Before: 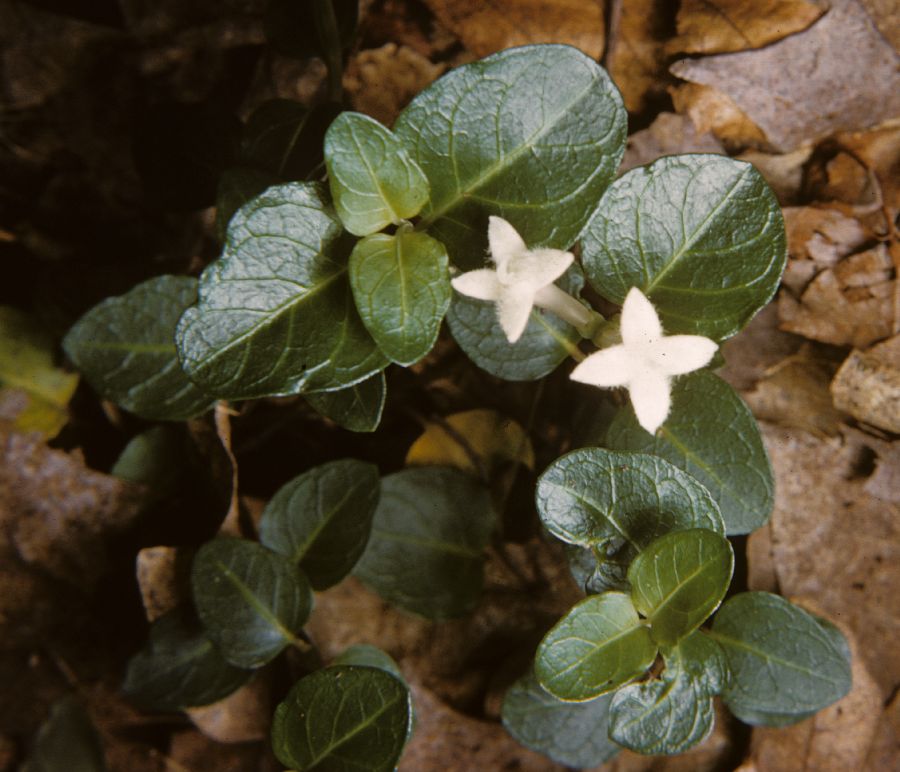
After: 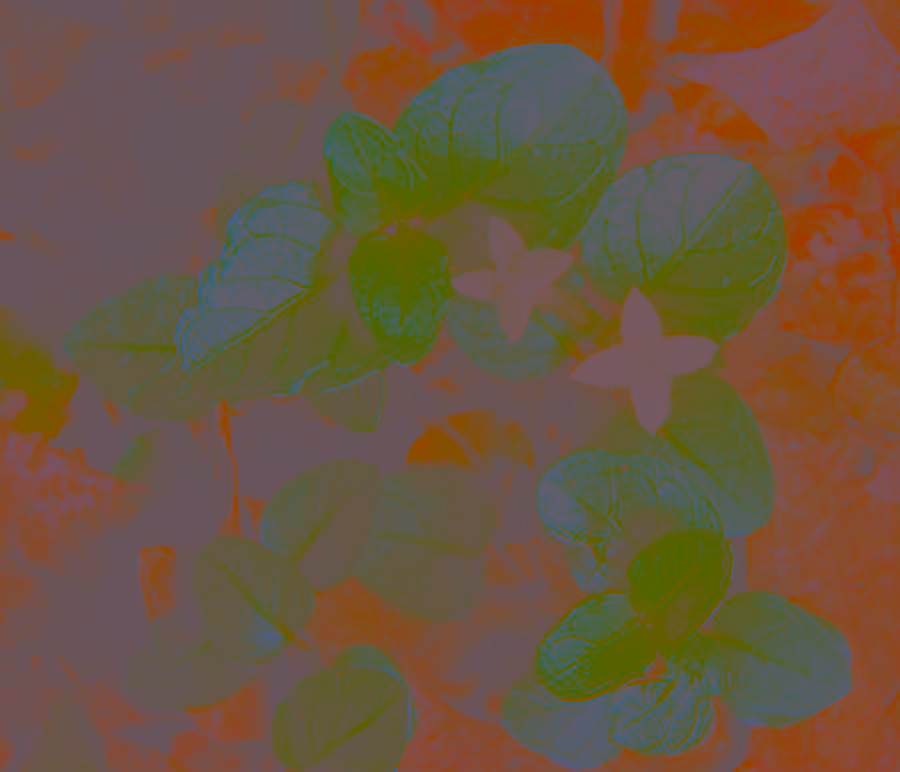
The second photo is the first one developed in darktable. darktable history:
contrast brightness saturation: contrast -0.975, brightness -0.172, saturation 0.752
color correction: highlights a* 15.92, highlights b* -20.75
tone equalizer: edges refinement/feathering 500, mask exposure compensation -1.57 EV, preserve details no
local contrast: highlights 56%, shadows 52%, detail 130%, midtone range 0.454
